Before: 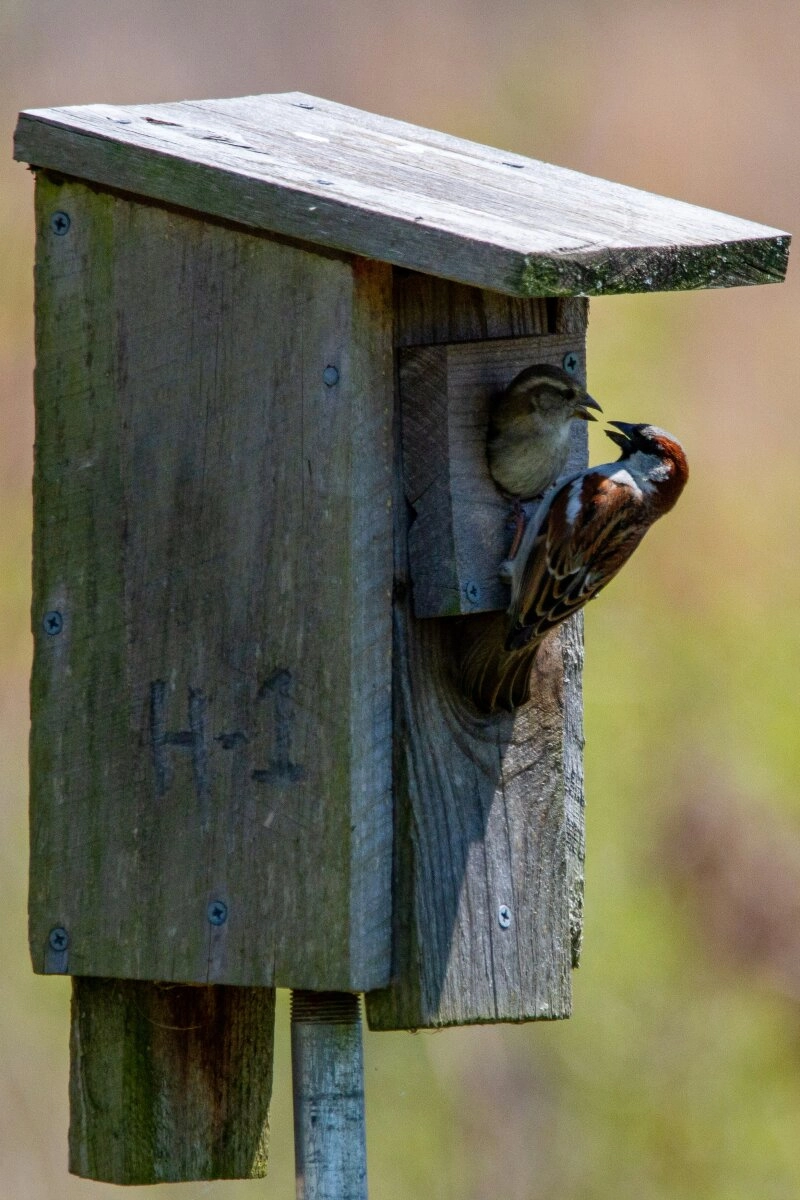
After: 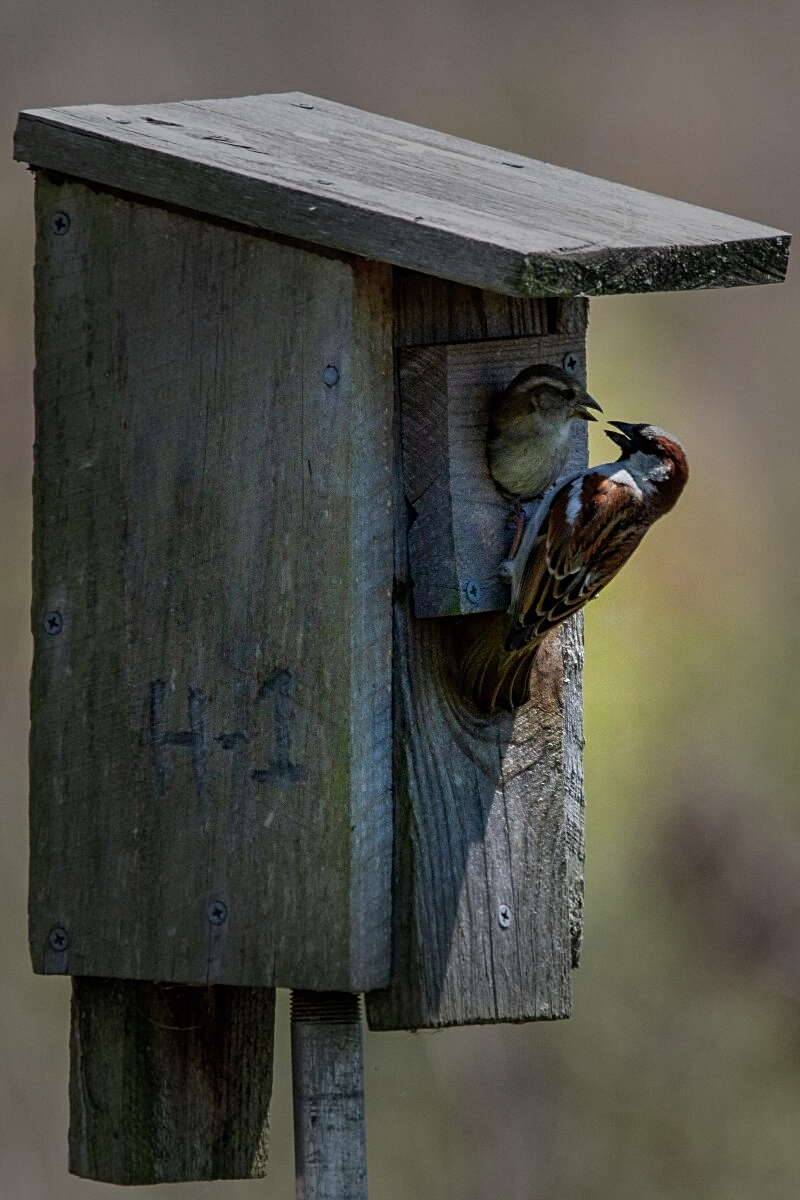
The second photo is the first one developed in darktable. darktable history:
sharpen: on, module defaults
vignetting: fall-off start 31.28%, fall-off radius 34.64%, brightness -0.575
